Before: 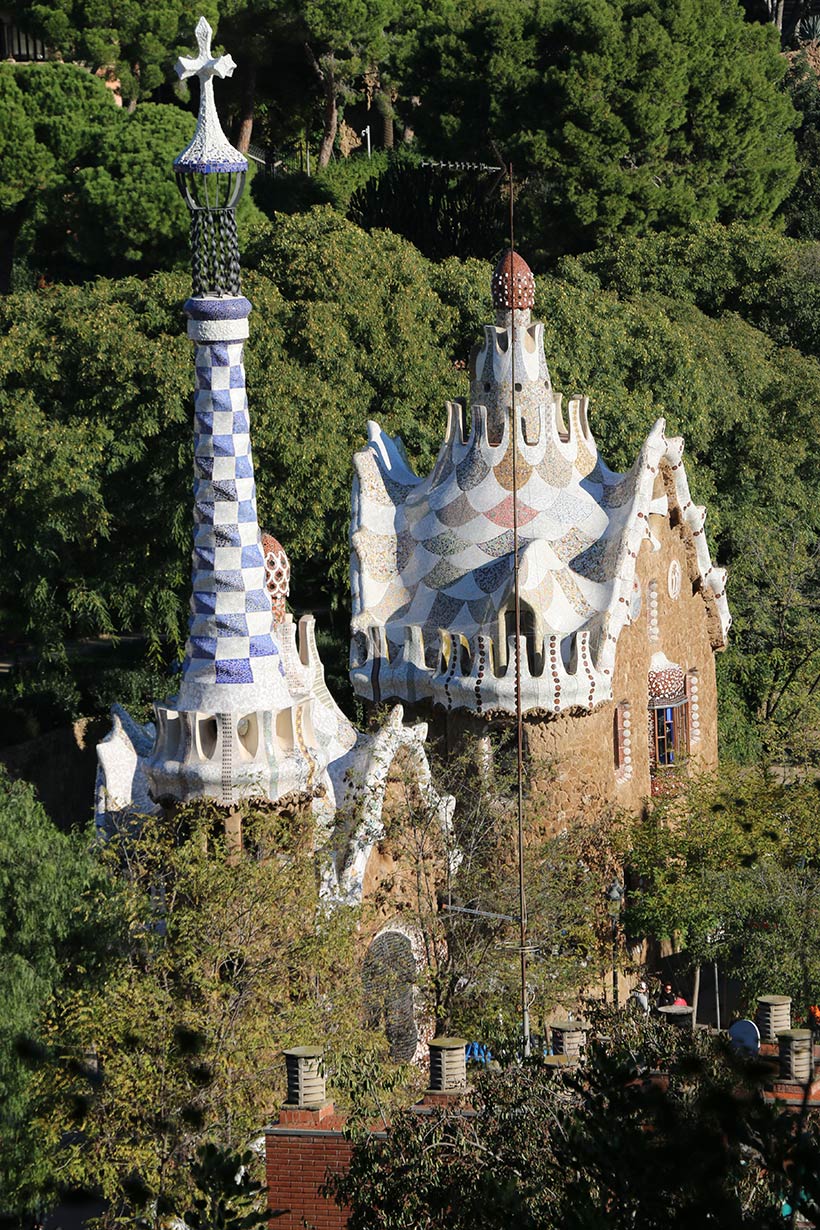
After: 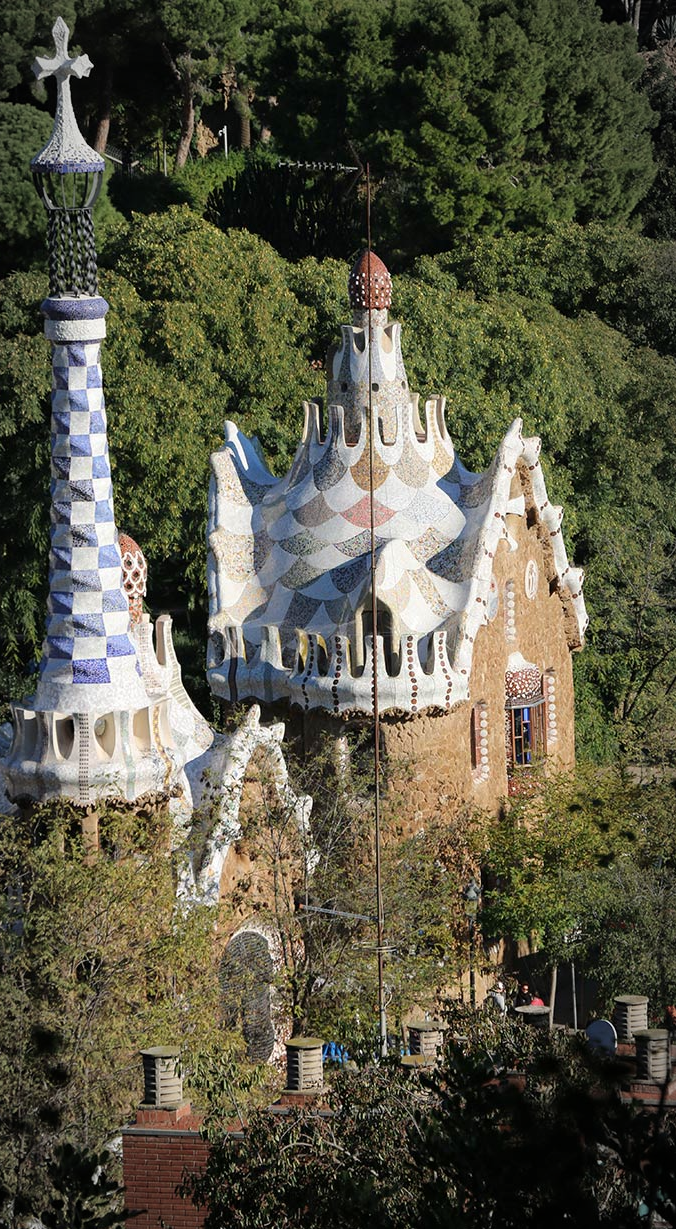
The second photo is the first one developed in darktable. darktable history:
vignetting: automatic ratio true
crop: left 17.485%, bottom 0.021%
